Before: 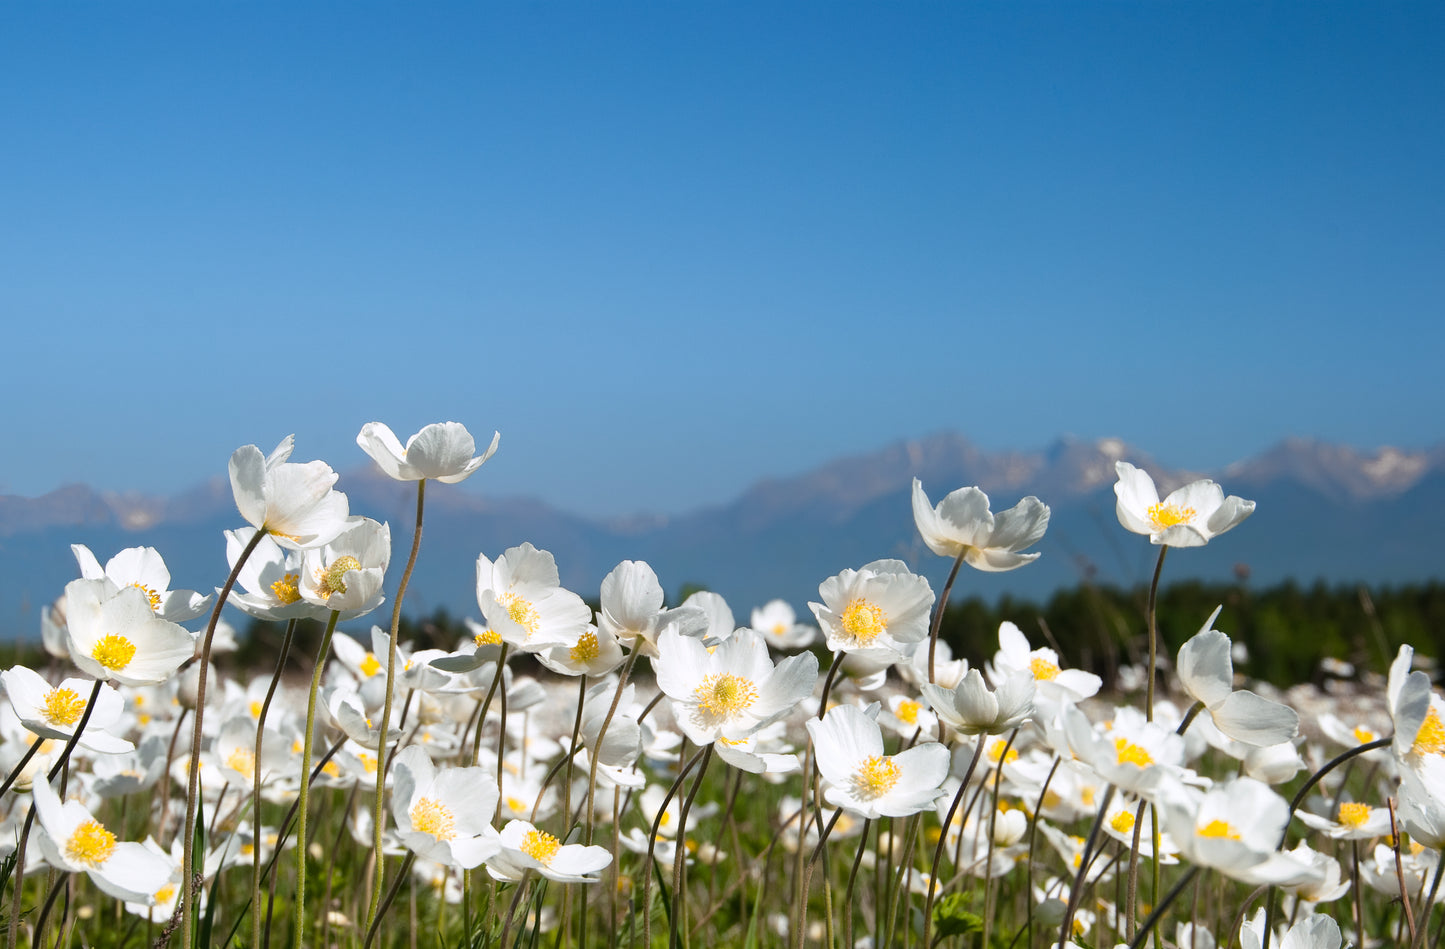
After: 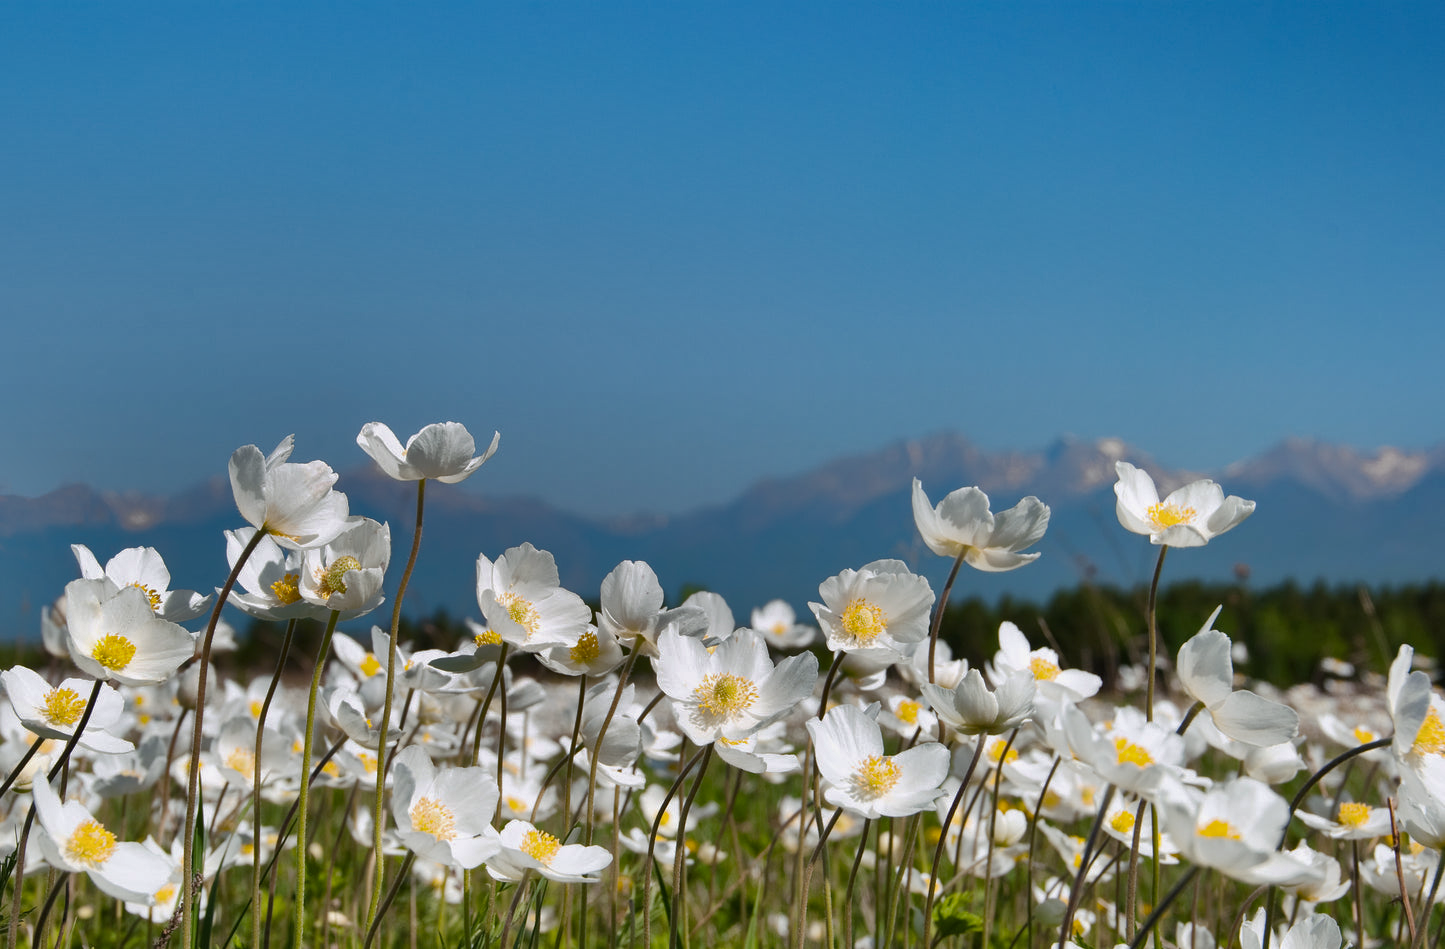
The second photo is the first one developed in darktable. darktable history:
shadows and highlights: radius 123.04, shadows 99.38, white point adjustment -3.17, highlights -98.28, soften with gaussian
base curve: curves: ch0 [(0, 0) (0.235, 0.266) (0.503, 0.496) (0.786, 0.72) (1, 1)], preserve colors none
